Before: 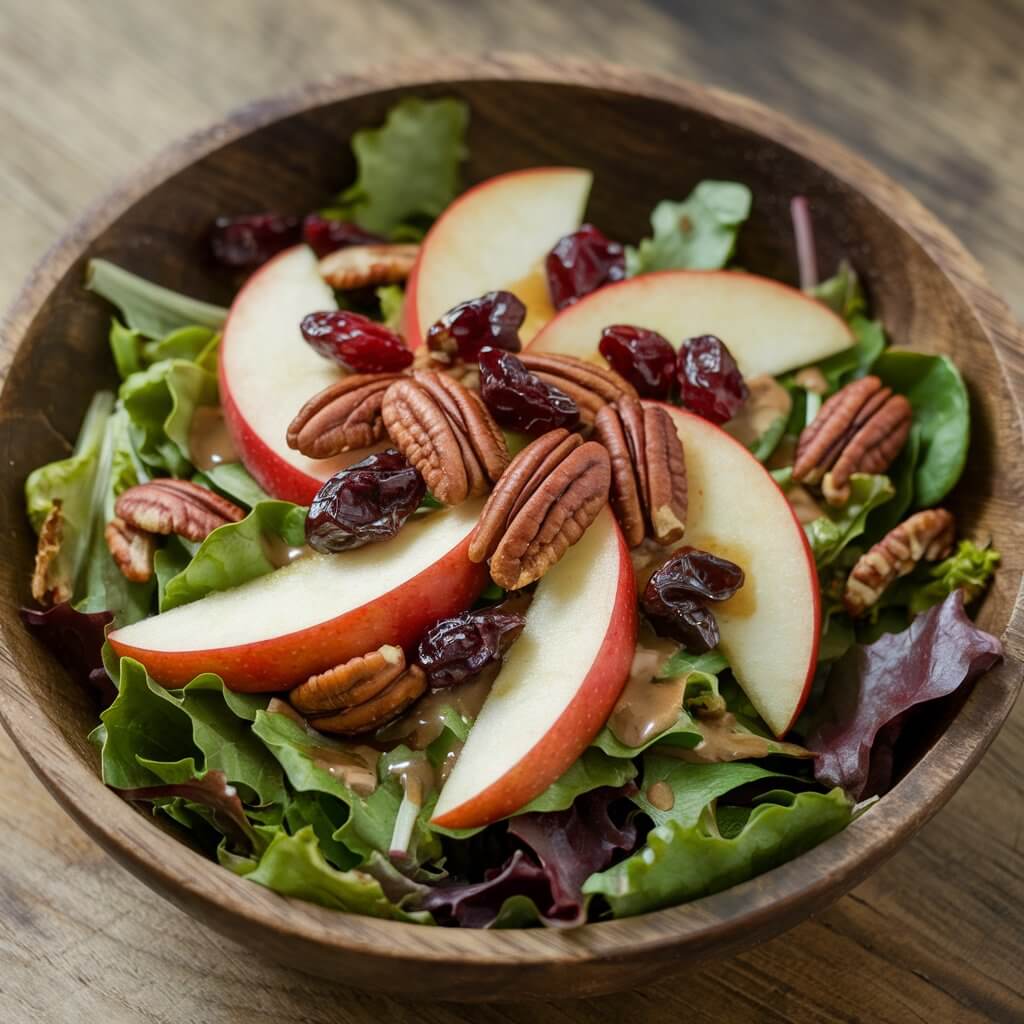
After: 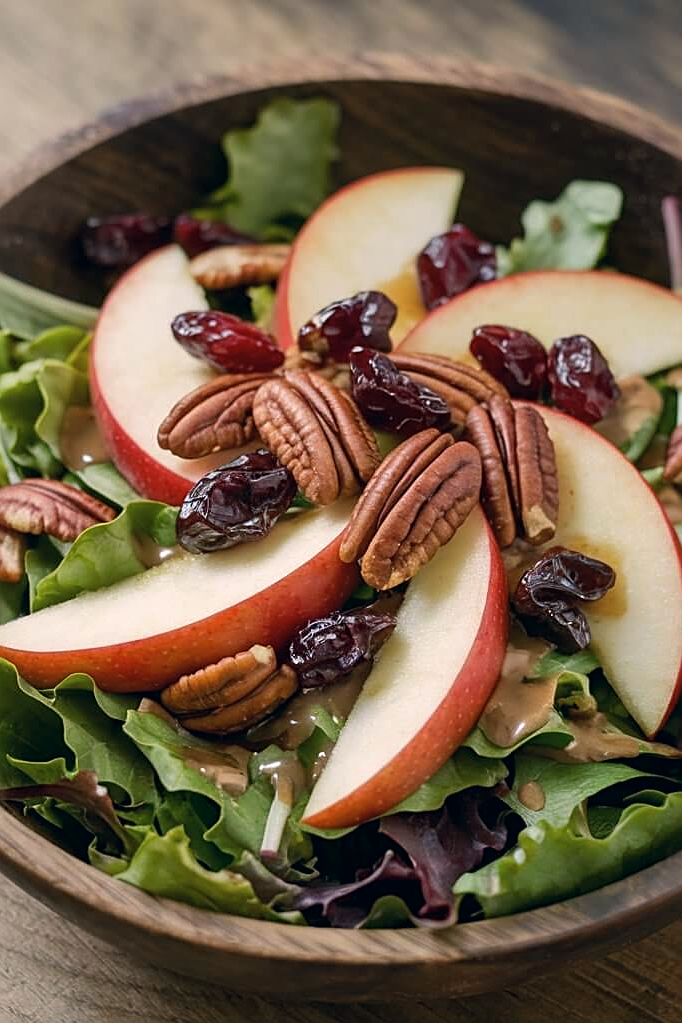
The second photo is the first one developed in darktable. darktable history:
white balance: red 1.004, blue 1.024
sharpen: on, module defaults
color correction: highlights a* 5.38, highlights b* 5.3, shadows a* -4.26, shadows b* -5.11
contrast brightness saturation: saturation -0.05
crop and rotate: left 12.648%, right 20.685%
